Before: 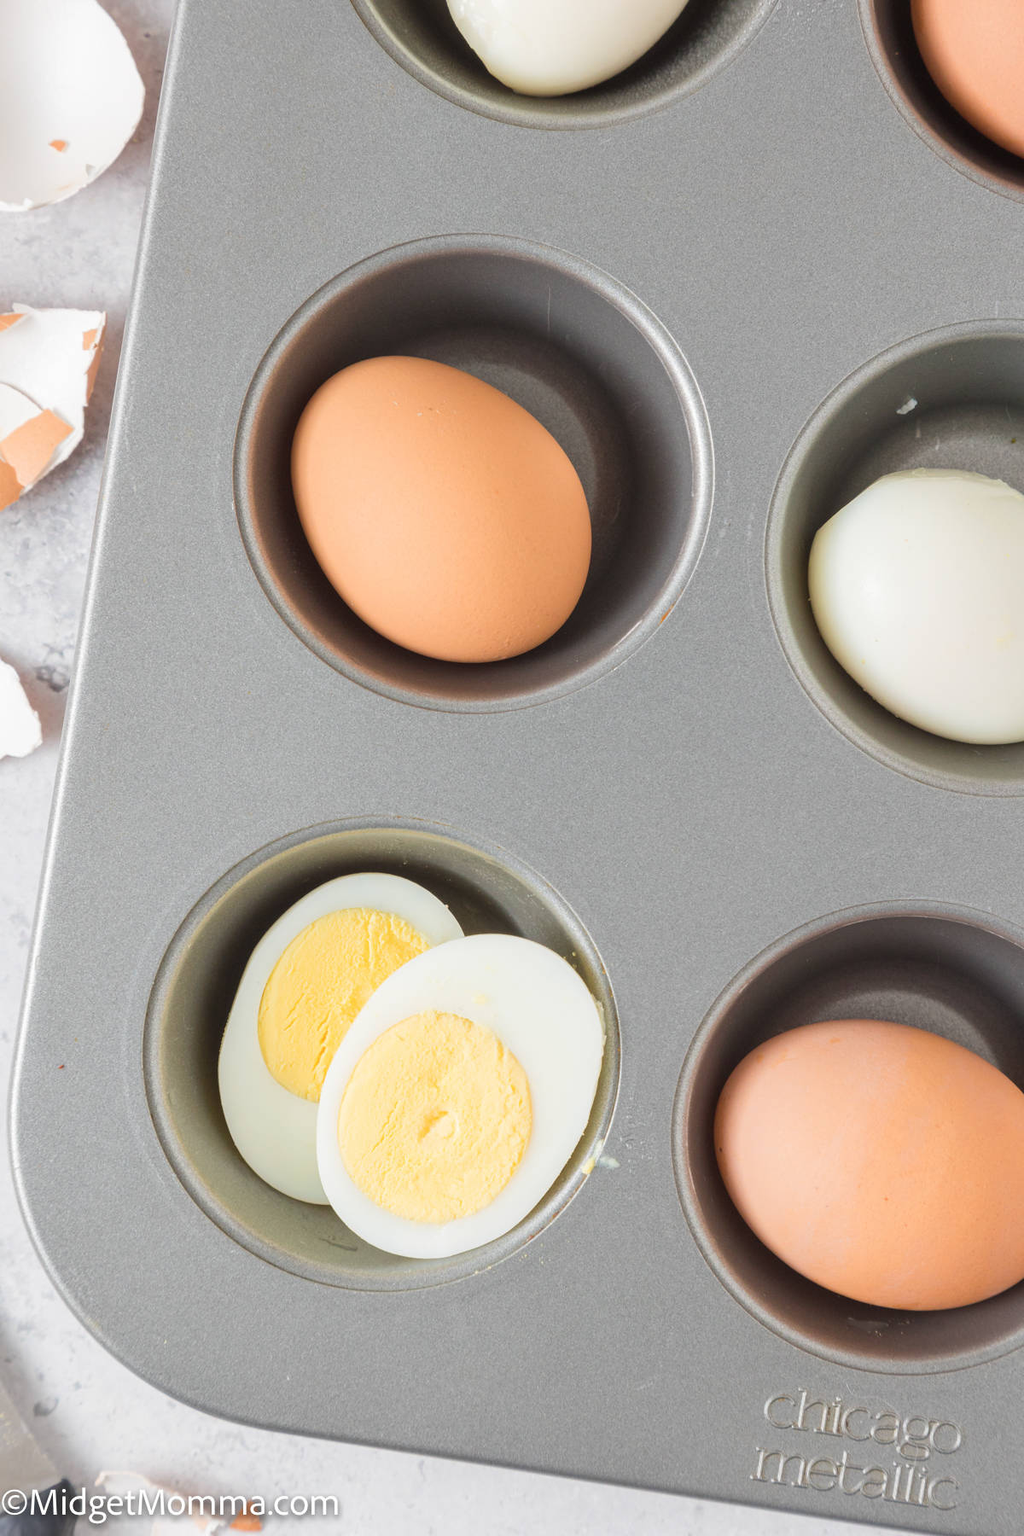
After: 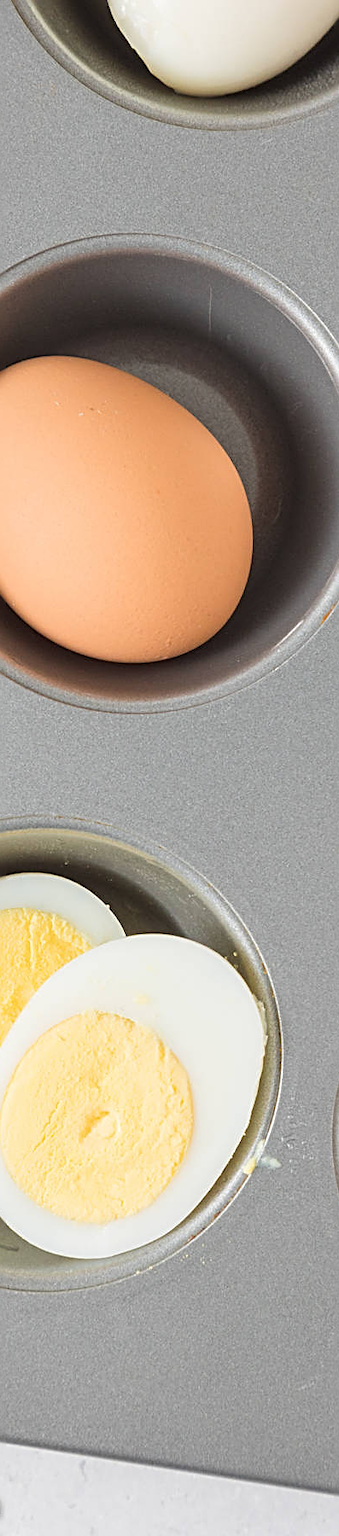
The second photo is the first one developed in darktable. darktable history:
color correction: highlights b* 0.064
sharpen: radius 2.69, amount 0.668
crop: left 33.09%, right 33.722%
